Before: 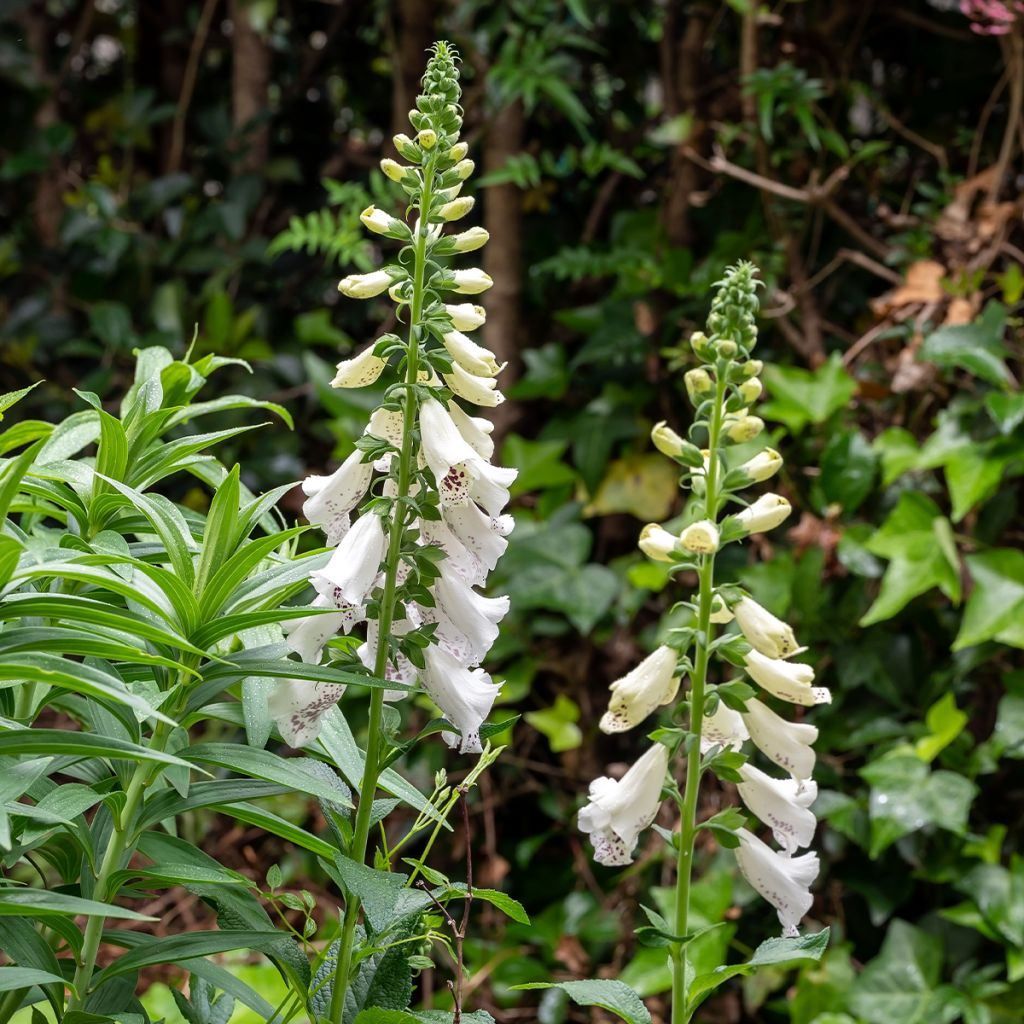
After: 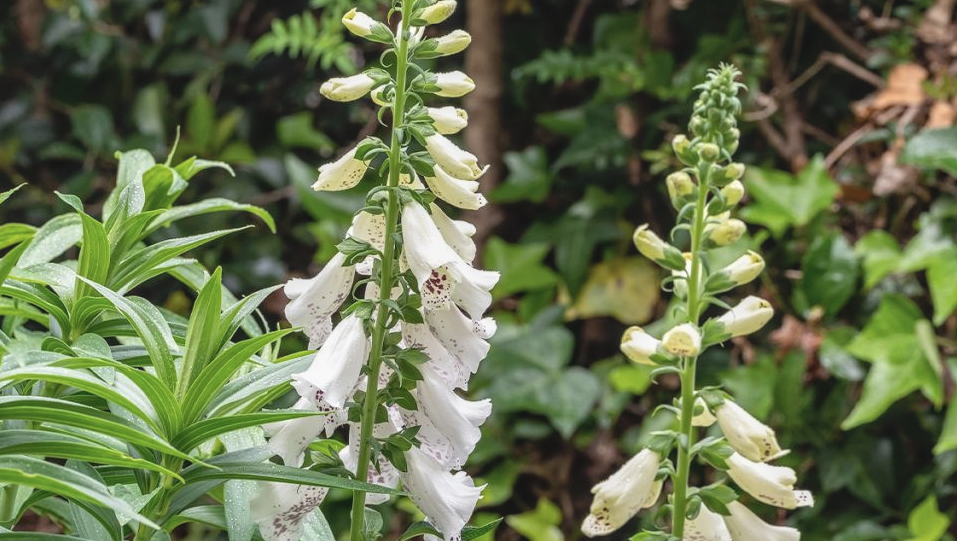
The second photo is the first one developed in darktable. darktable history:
crop: left 1.795%, top 19.319%, right 4.715%, bottom 27.825%
contrast brightness saturation: contrast -0.149, brightness 0.052, saturation -0.138
local contrast: detail 130%
